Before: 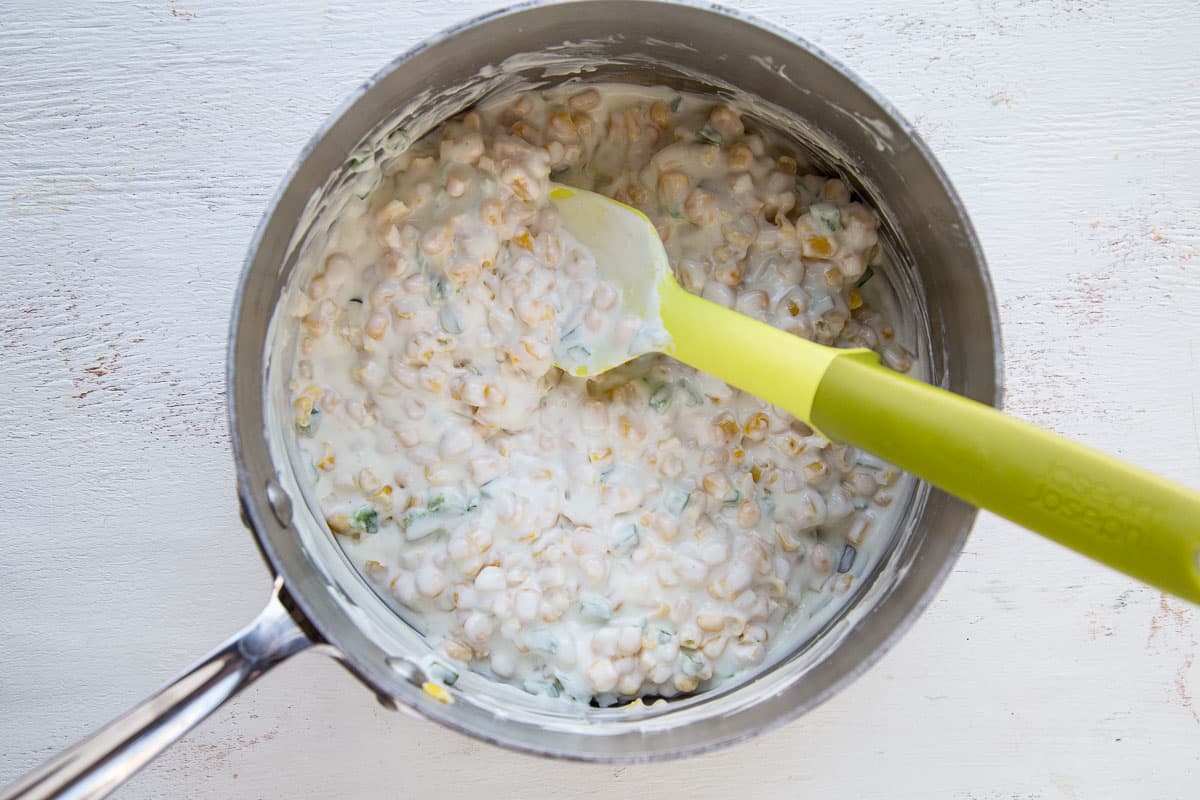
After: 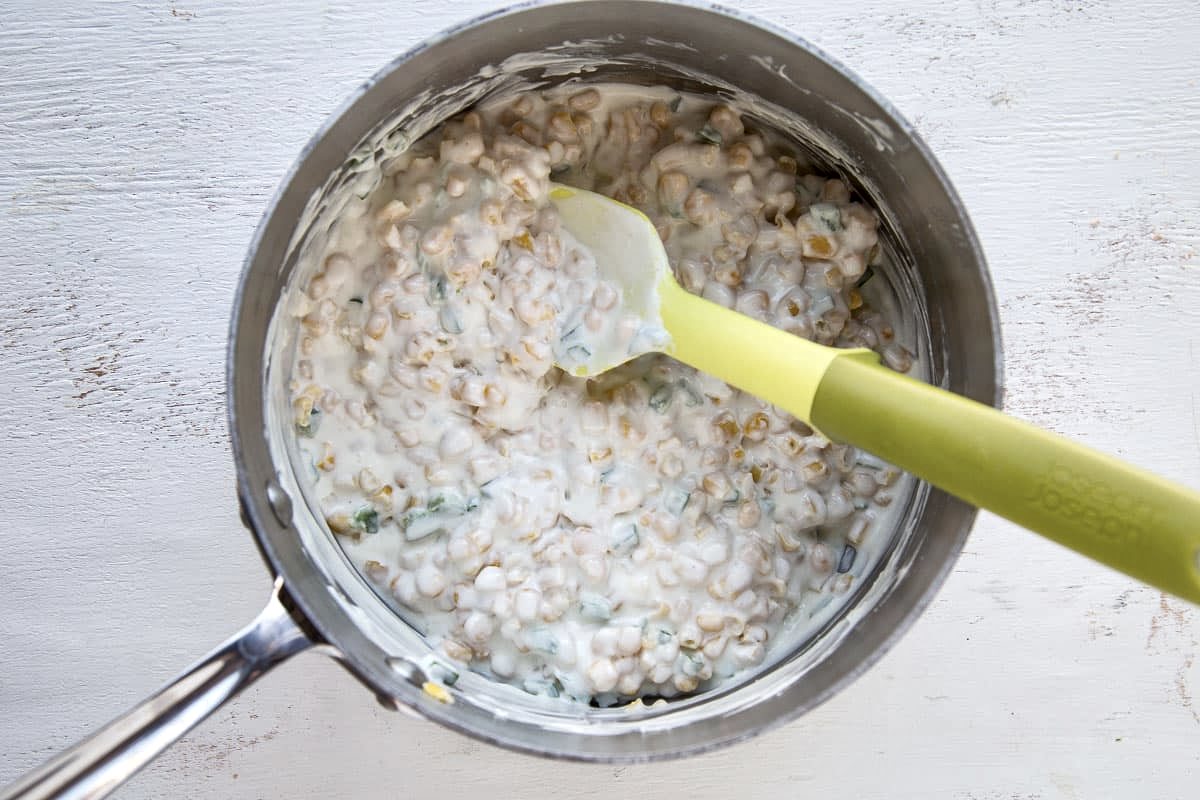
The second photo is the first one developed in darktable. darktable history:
color zones: curves: ch0 [(0, 0.5) (0.143, 0.5) (0.286, 0.5) (0.429, 0.504) (0.571, 0.5) (0.714, 0.509) (0.857, 0.5) (1, 0.5)]; ch1 [(0, 0.425) (0.143, 0.425) (0.286, 0.375) (0.429, 0.405) (0.571, 0.5) (0.714, 0.47) (0.857, 0.425) (1, 0.435)]; ch2 [(0, 0.5) (0.143, 0.5) (0.286, 0.5) (0.429, 0.517) (0.571, 0.5) (0.714, 0.51) (0.857, 0.5) (1, 0.5)]
local contrast: mode bilateral grid, contrast 20, coarseness 51, detail 157%, midtone range 0.2
